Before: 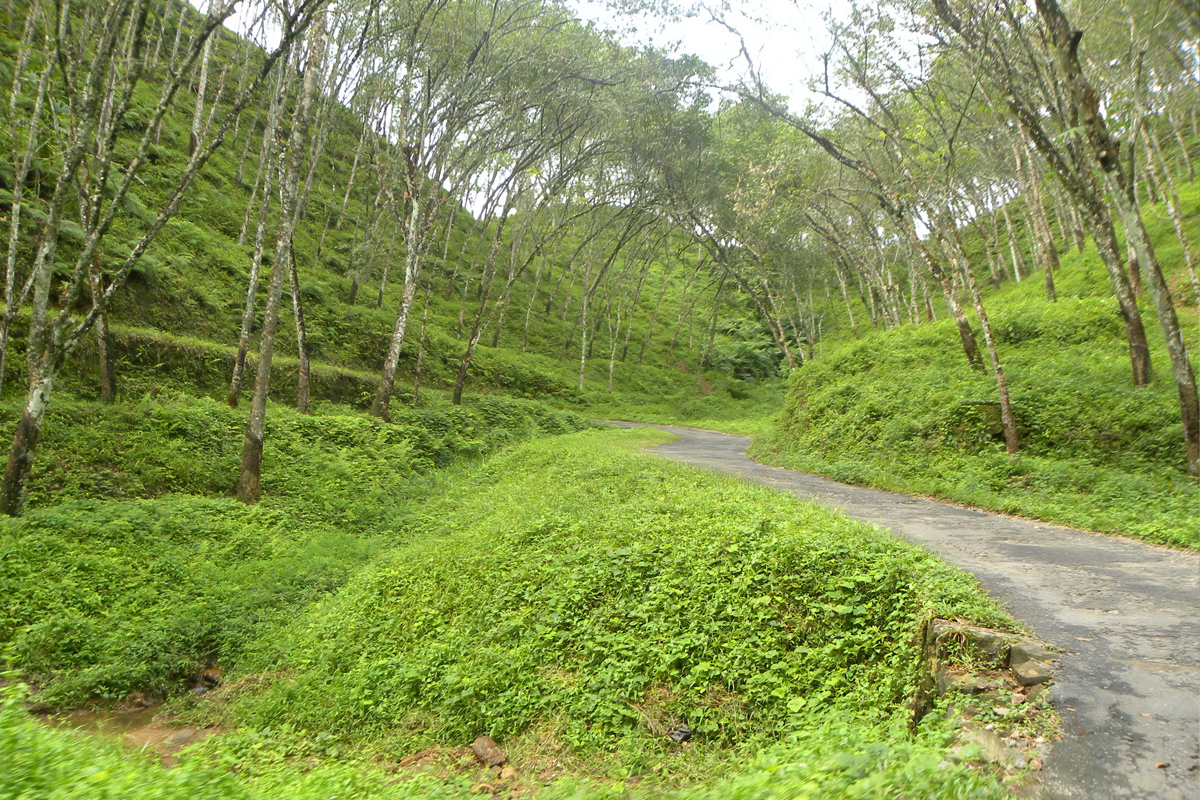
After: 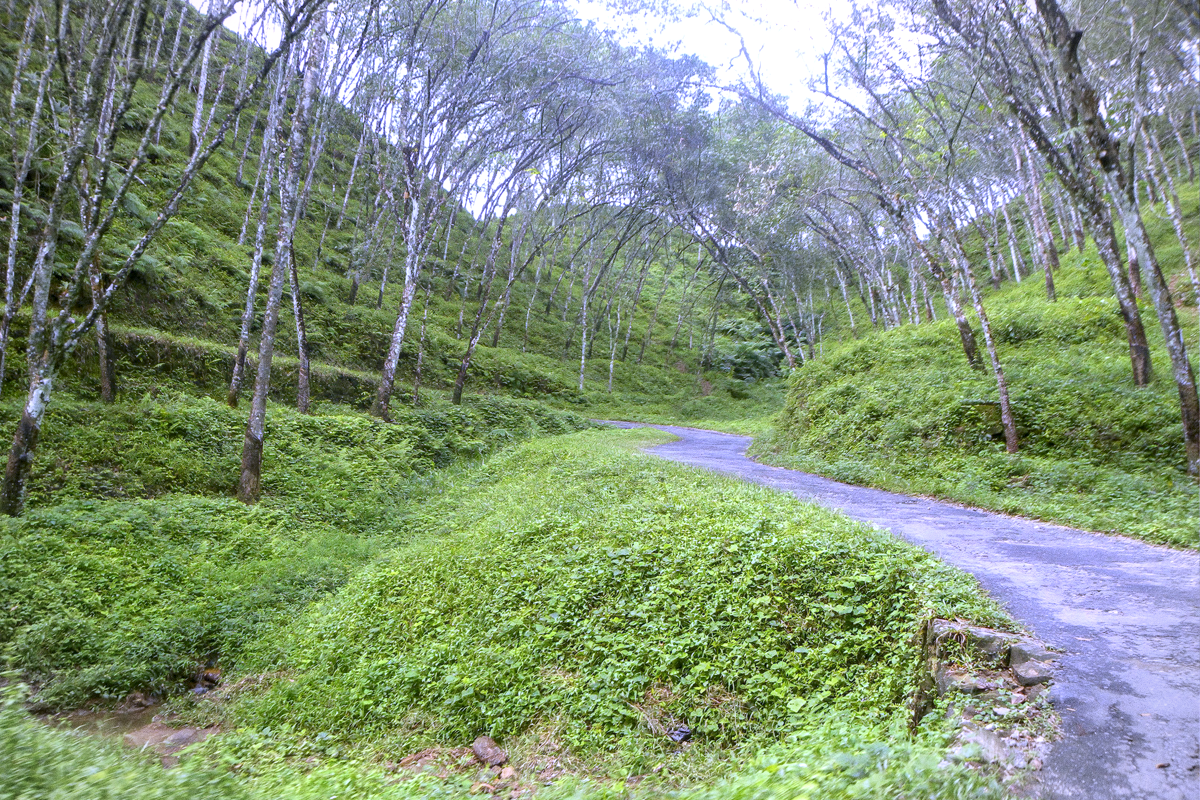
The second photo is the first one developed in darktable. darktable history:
white balance: red 0.98, blue 1.61
vignetting: fall-off start 91%, fall-off radius 39.39%, brightness -0.182, saturation -0.3, width/height ratio 1.219, shape 1.3, dithering 8-bit output, unbound false
grain: on, module defaults
shadows and highlights: shadows -70, highlights 35, soften with gaussian
local contrast: on, module defaults
